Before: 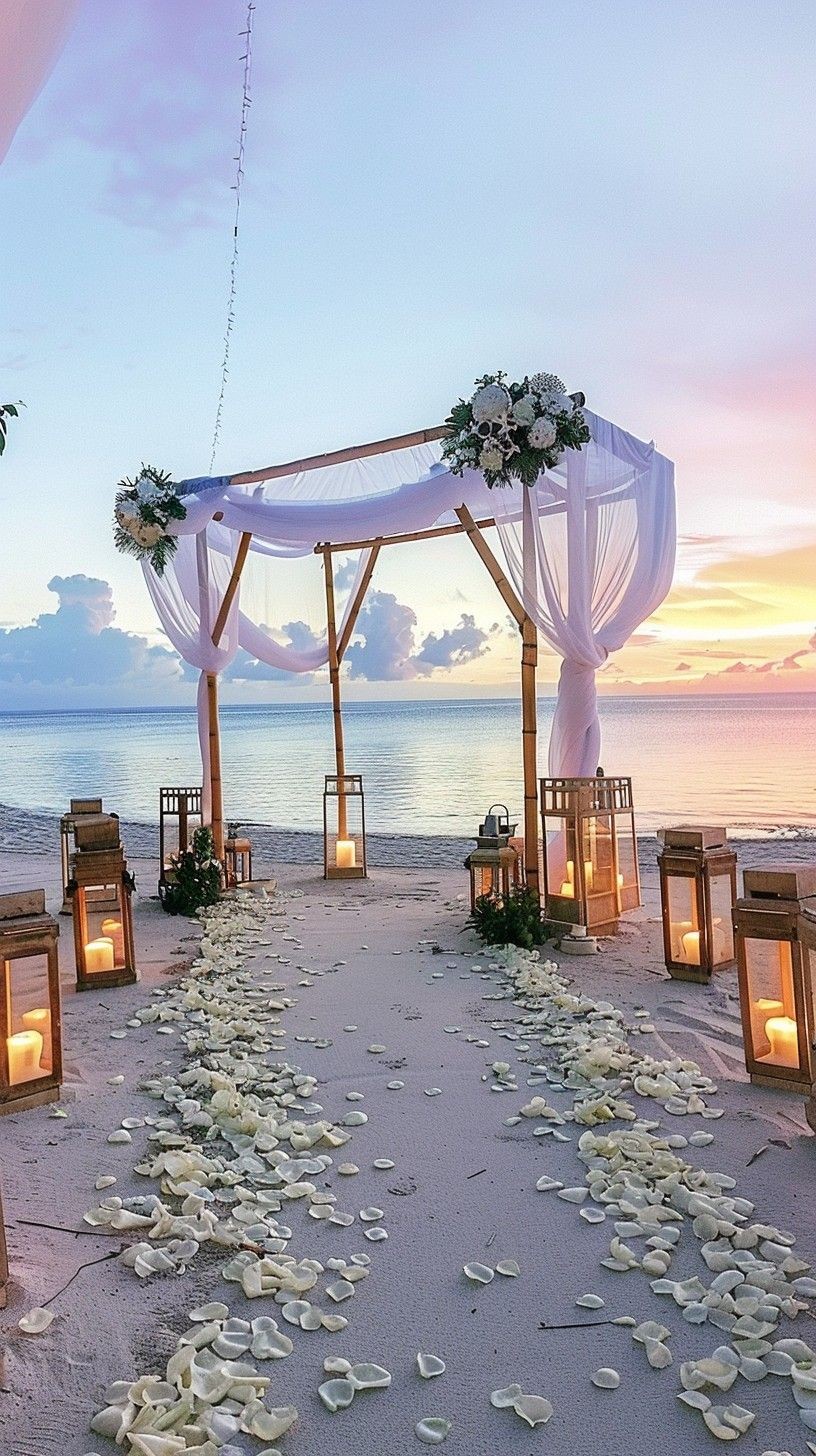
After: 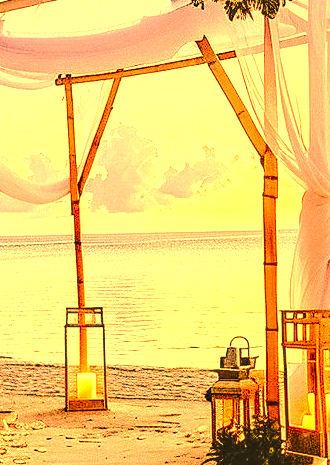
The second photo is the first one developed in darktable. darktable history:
exposure: exposure 0.515 EV, compensate highlight preservation false
local contrast: detail 140%
color correction: highlights a* 17.94, highlights b* 35.39, shadows a* 1.48, shadows b* 6.42, saturation 1.01
tone equalizer: -8 EV -0.75 EV, -7 EV -0.7 EV, -6 EV -0.6 EV, -5 EV -0.4 EV, -3 EV 0.4 EV, -2 EV 0.6 EV, -1 EV 0.7 EV, +0 EV 0.75 EV, edges refinement/feathering 500, mask exposure compensation -1.57 EV, preserve details no
white balance: red 1.467, blue 0.684
tone curve: curves: ch0 [(0, 0) (0.003, 0.074) (0.011, 0.079) (0.025, 0.083) (0.044, 0.095) (0.069, 0.097) (0.1, 0.11) (0.136, 0.131) (0.177, 0.159) (0.224, 0.209) (0.277, 0.279) (0.335, 0.367) (0.399, 0.455) (0.468, 0.538) (0.543, 0.621) (0.623, 0.699) (0.709, 0.782) (0.801, 0.848) (0.898, 0.924) (1, 1)], preserve colors none
crop: left 31.751%, top 32.172%, right 27.8%, bottom 35.83%
haze removal: compatibility mode true, adaptive false
